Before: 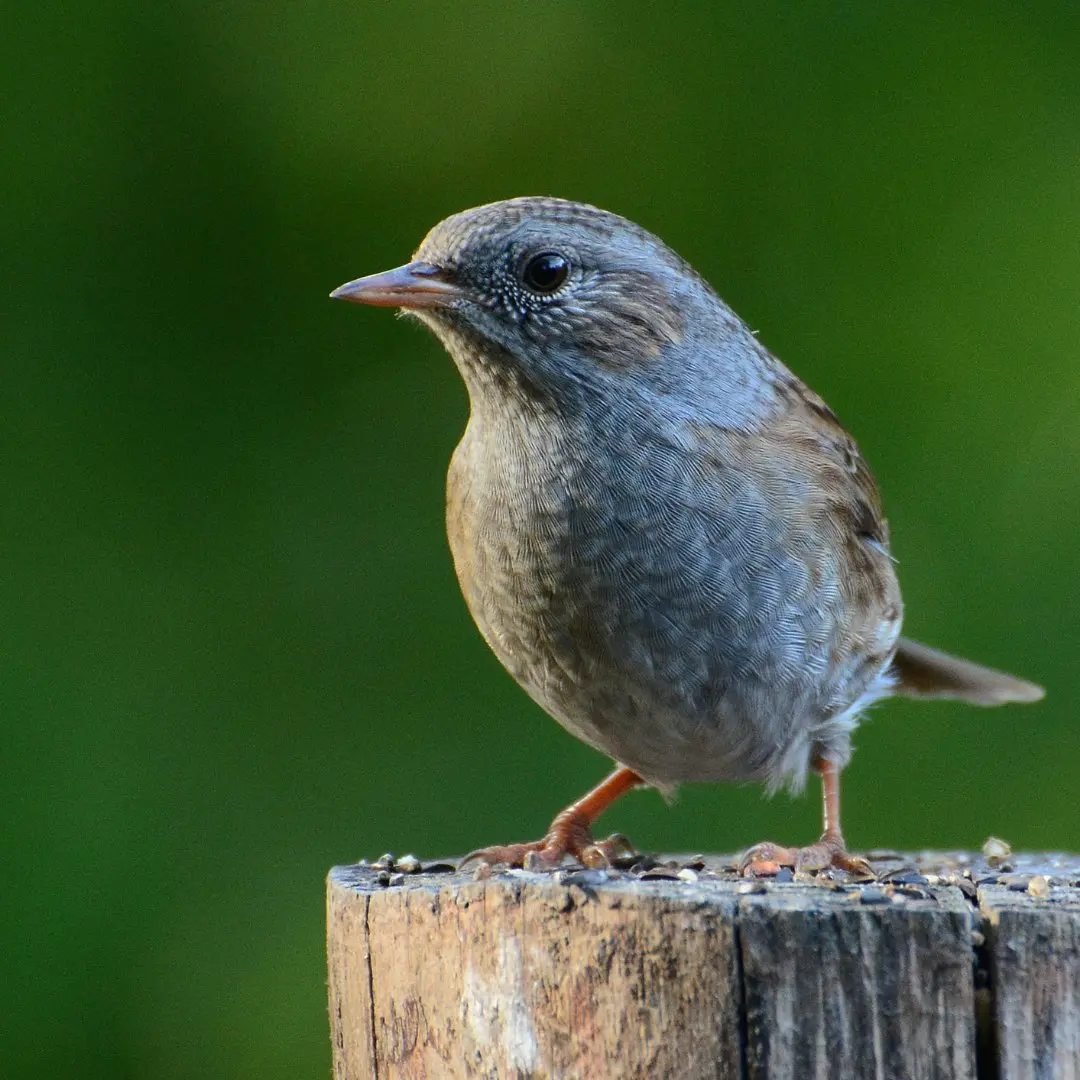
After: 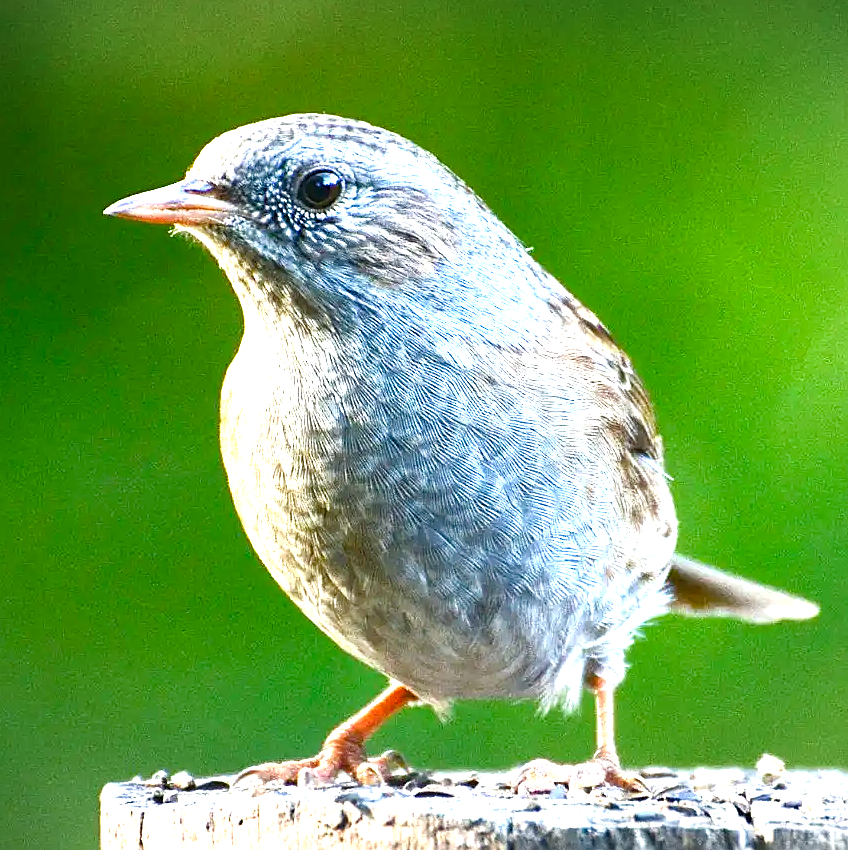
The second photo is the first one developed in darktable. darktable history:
sharpen: on, module defaults
vignetting: fall-off start 97.68%, fall-off radius 99.91%, brightness -0.411, saturation -0.299, width/height ratio 1.375, unbound false
color balance rgb: highlights gain › luminance 14.92%, perceptual saturation grading › global saturation 20%, perceptual saturation grading › highlights -24.842%, perceptual saturation grading › shadows 49.44%, perceptual brilliance grading › global brilliance 10.682%
crop and rotate: left 20.936%, top 7.782%, right 0.483%, bottom 13.469%
exposure: black level correction 0, exposure 1.61 EV, compensate exposure bias true, compensate highlight preservation false
